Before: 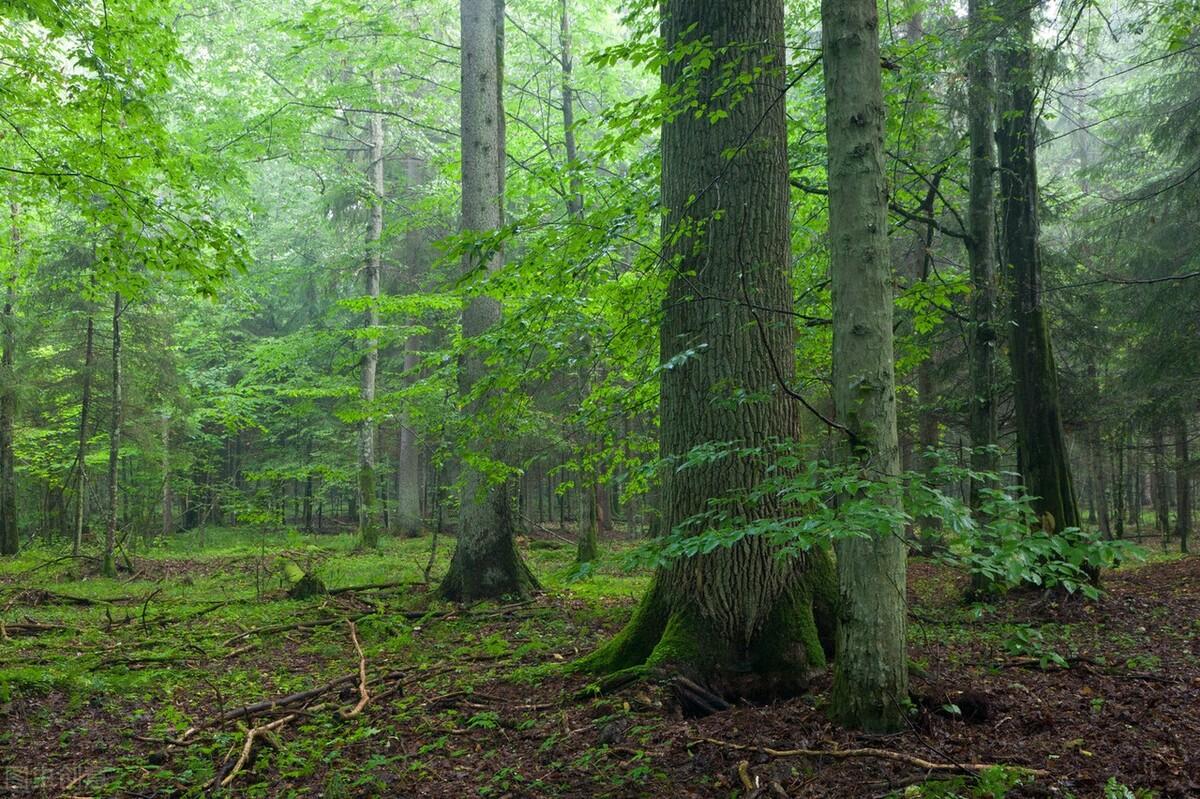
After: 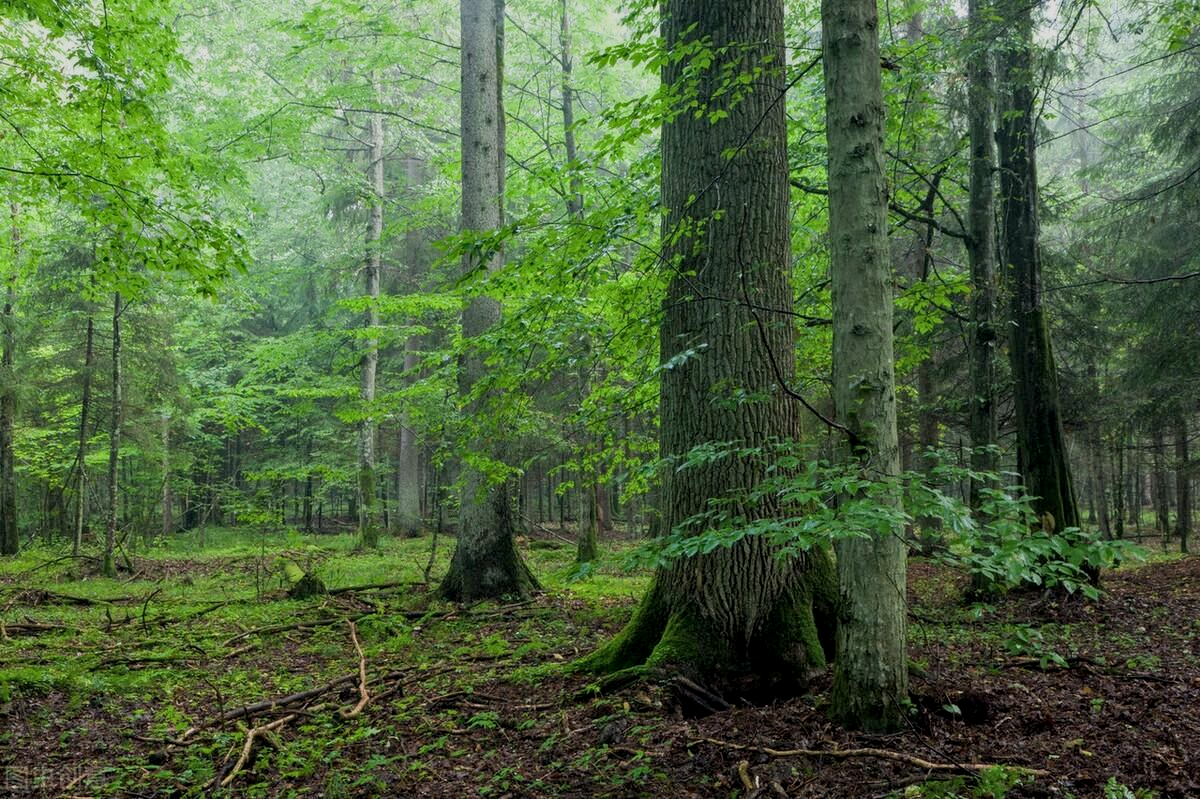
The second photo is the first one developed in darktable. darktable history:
filmic rgb: black relative exposure -16 EV, white relative exposure 4.97 EV, threshold 5.94 EV, hardness 6.2, enable highlight reconstruction true
local contrast: on, module defaults
